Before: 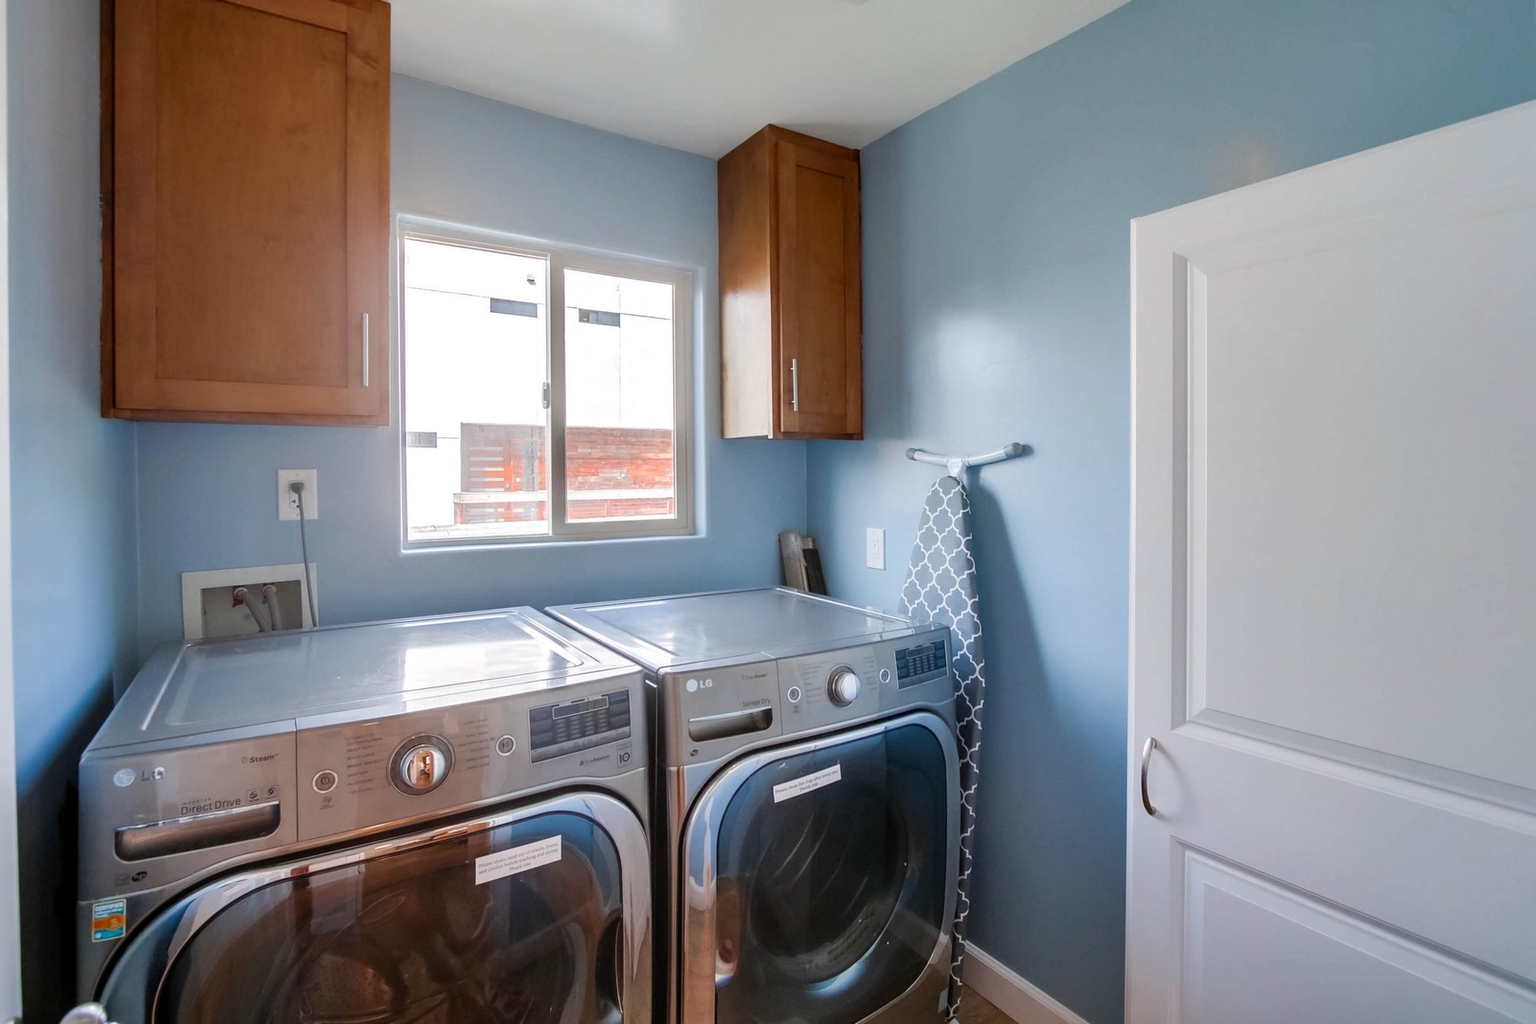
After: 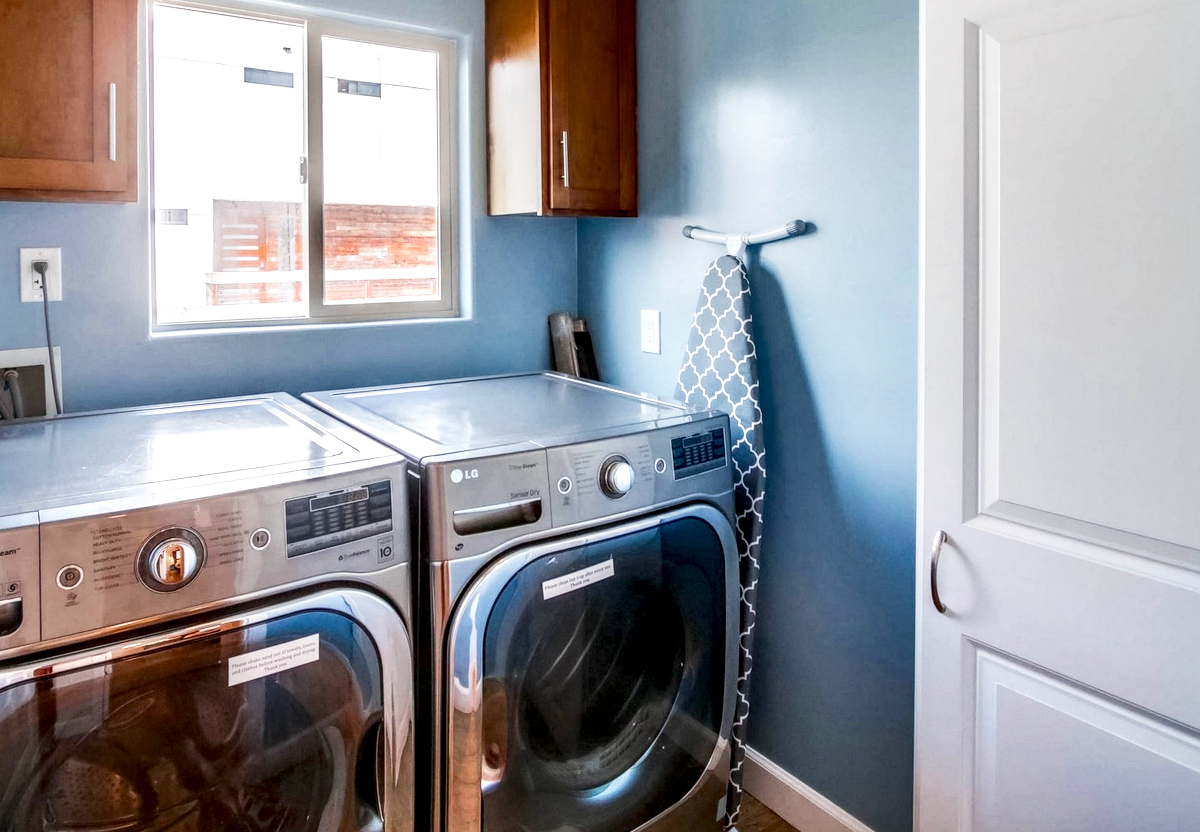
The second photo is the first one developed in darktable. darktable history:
base curve: curves: ch0 [(0, 0) (0.088, 0.125) (0.176, 0.251) (0.354, 0.501) (0.613, 0.749) (1, 0.877)], preserve colors none
local contrast: highlights 22%, shadows 70%, detail 170%
color balance rgb: perceptual saturation grading › global saturation 16.912%, saturation formula JzAzBz (2021)
crop: left 16.86%, top 22.897%, right 9.027%
tone curve: curves: ch0 [(0, 0) (0.003, 0.003) (0.011, 0.011) (0.025, 0.024) (0.044, 0.043) (0.069, 0.067) (0.1, 0.096) (0.136, 0.131) (0.177, 0.171) (0.224, 0.217) (0.277, 0.268) (0.335, 0.324) (0.399, 0.386) (0.468, 0.453) (0.543, 0.547) (0.623, 0.626) (0.709, 0.712) (0.801, 0.802) (0.898, 0.898) (1, 1)], color space Lab, linked channels, preserve colors none
